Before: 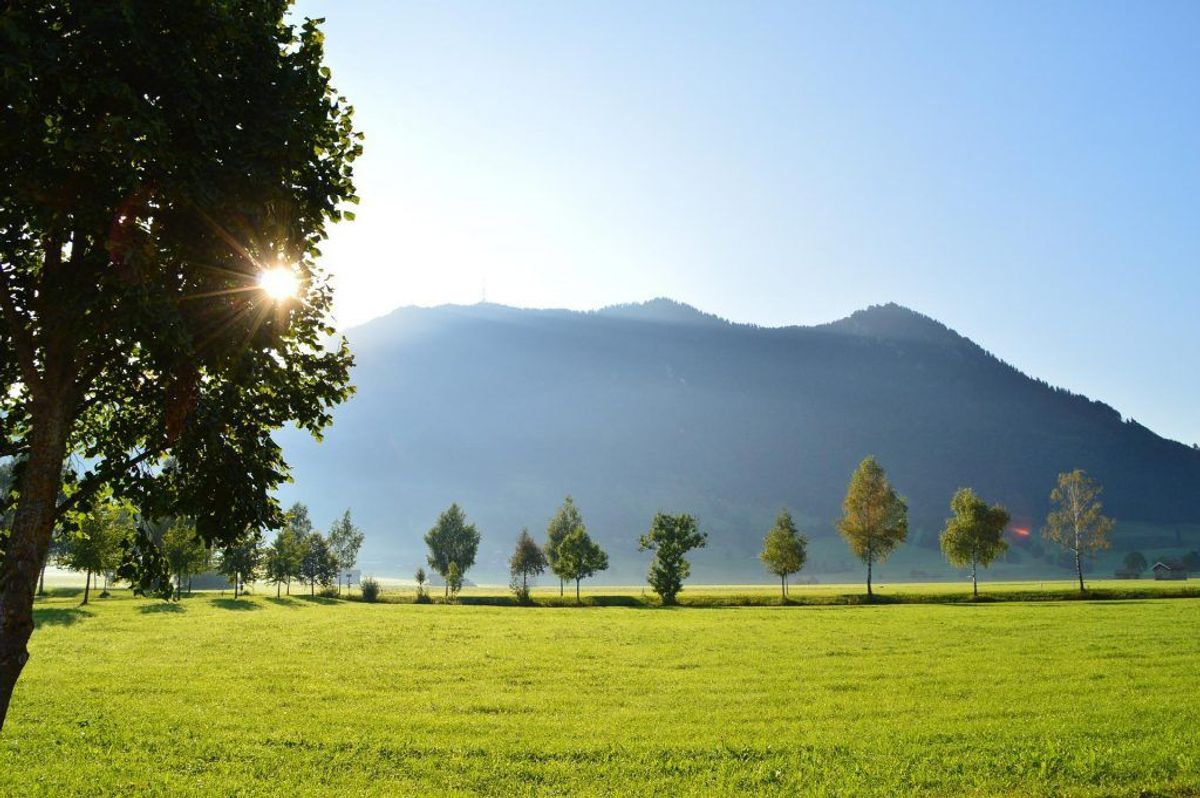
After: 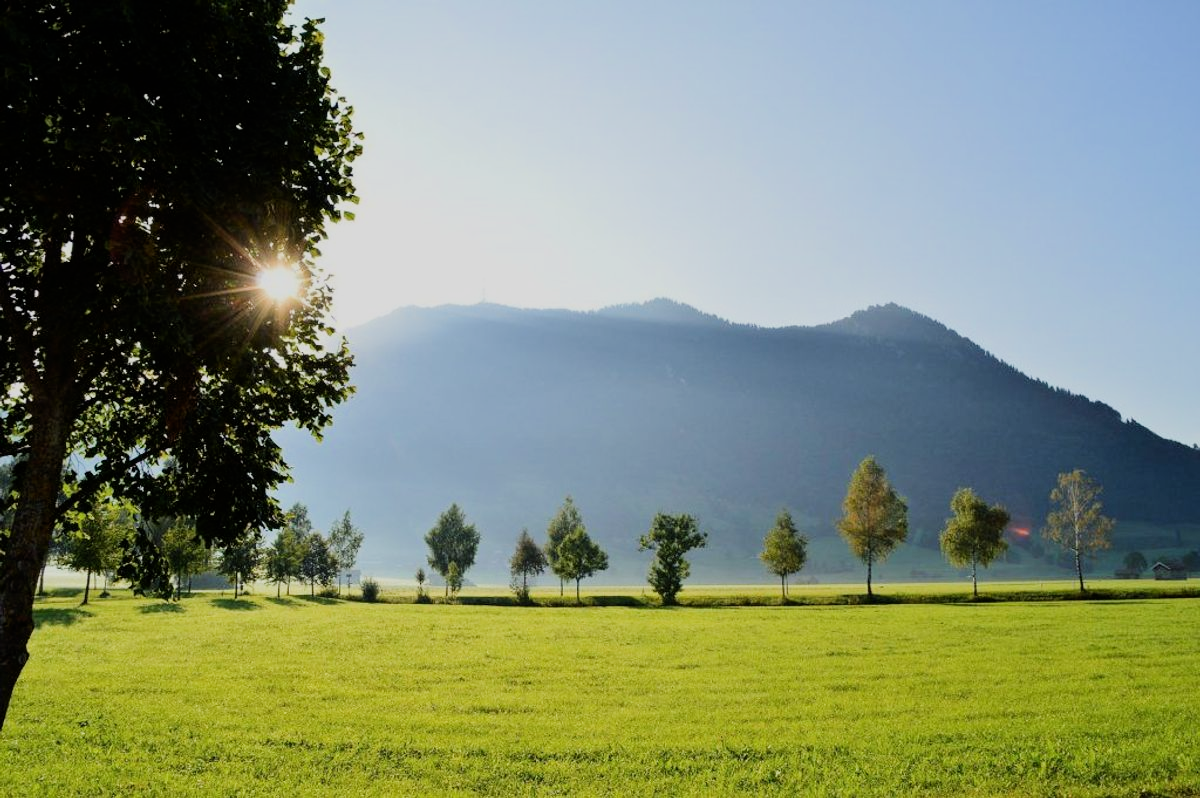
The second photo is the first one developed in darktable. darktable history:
contrast brightness saturation: contrast 0.074
filmic rgb: black relative exposure -7.65 EV, white relative exposure 4.56 EV, hardness 3.61, contrast 1.054
